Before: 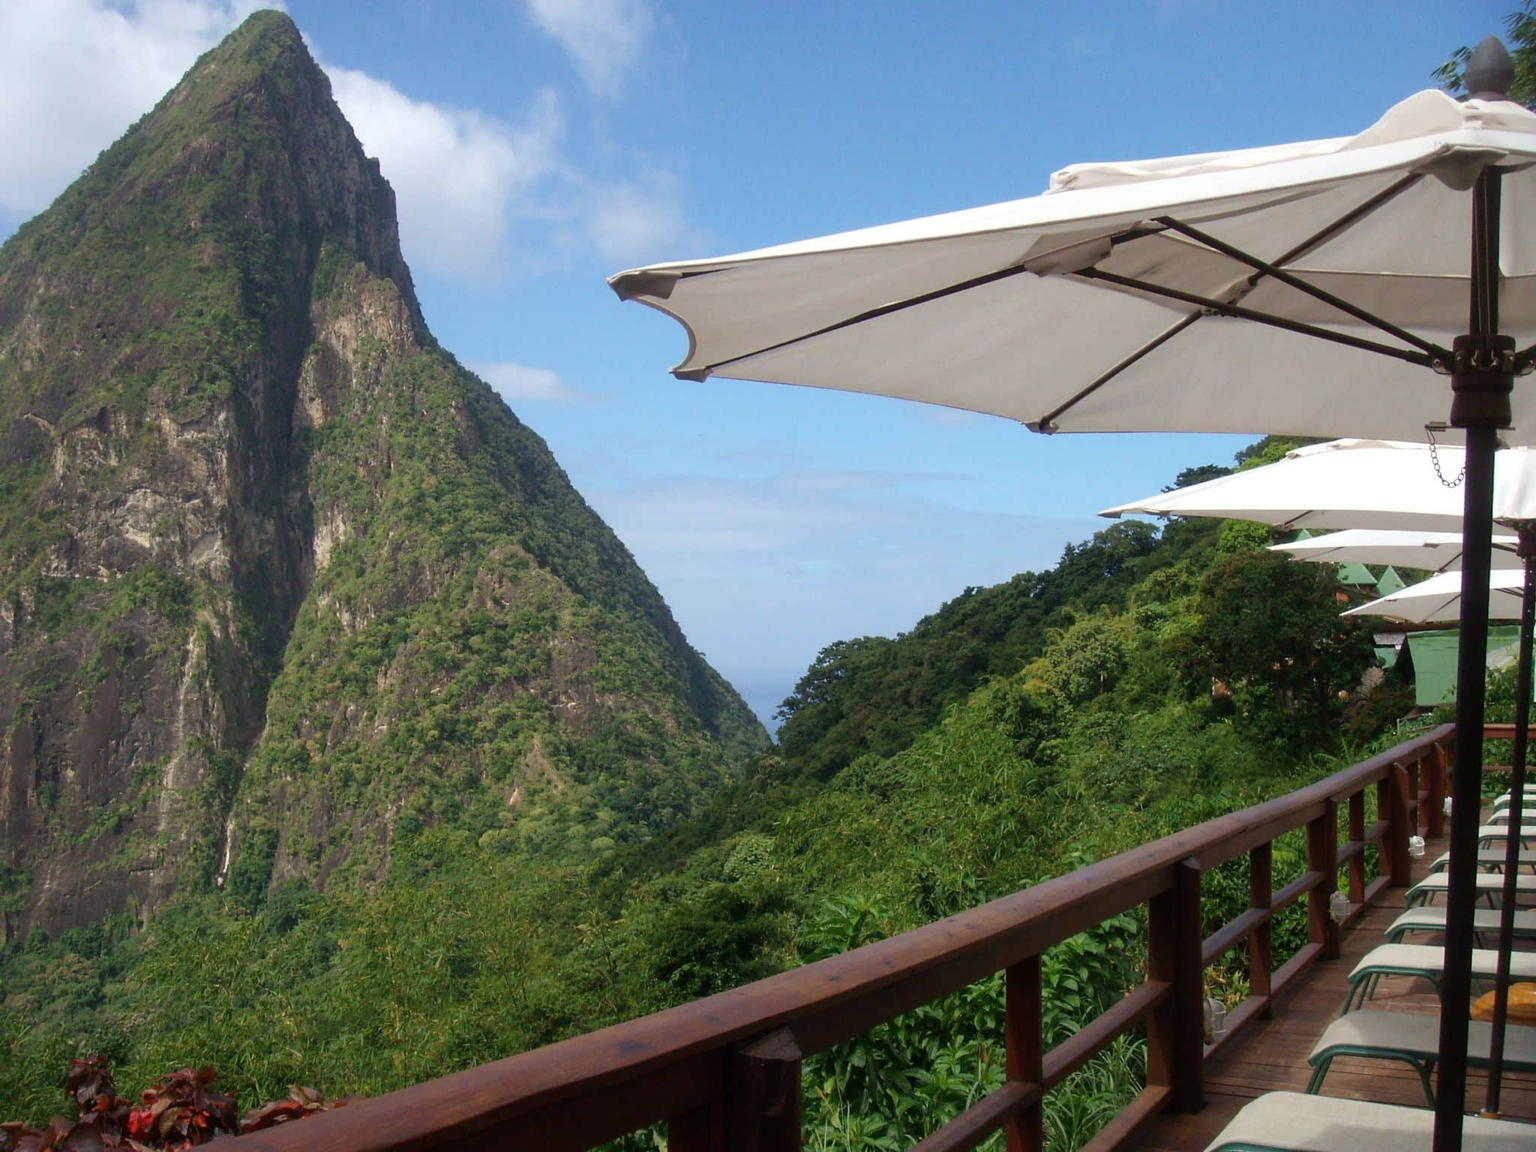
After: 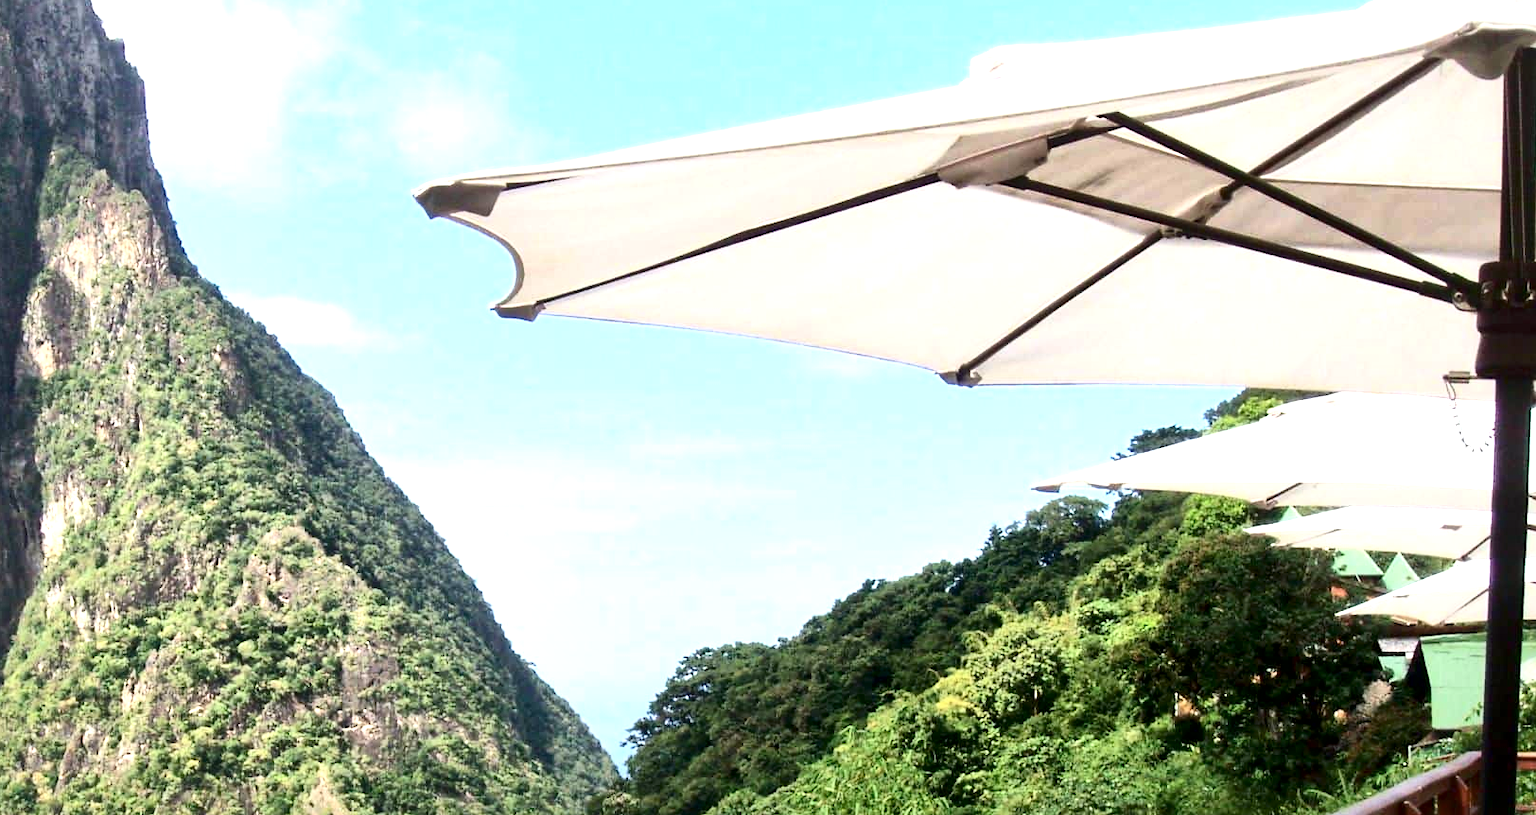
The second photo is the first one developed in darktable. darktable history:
contrast brightness saturation: contrast 0.285
crop: left 18.268%, top 11.094%, right 2.422%, bottom 32.735%
exposure: black level correction 0, exposure 1.377 EV, compensate highlight preservation false
local contrast: mode bilateral grid, contrast 71, coarseness 76, detail 180%, midtone range 0.2
